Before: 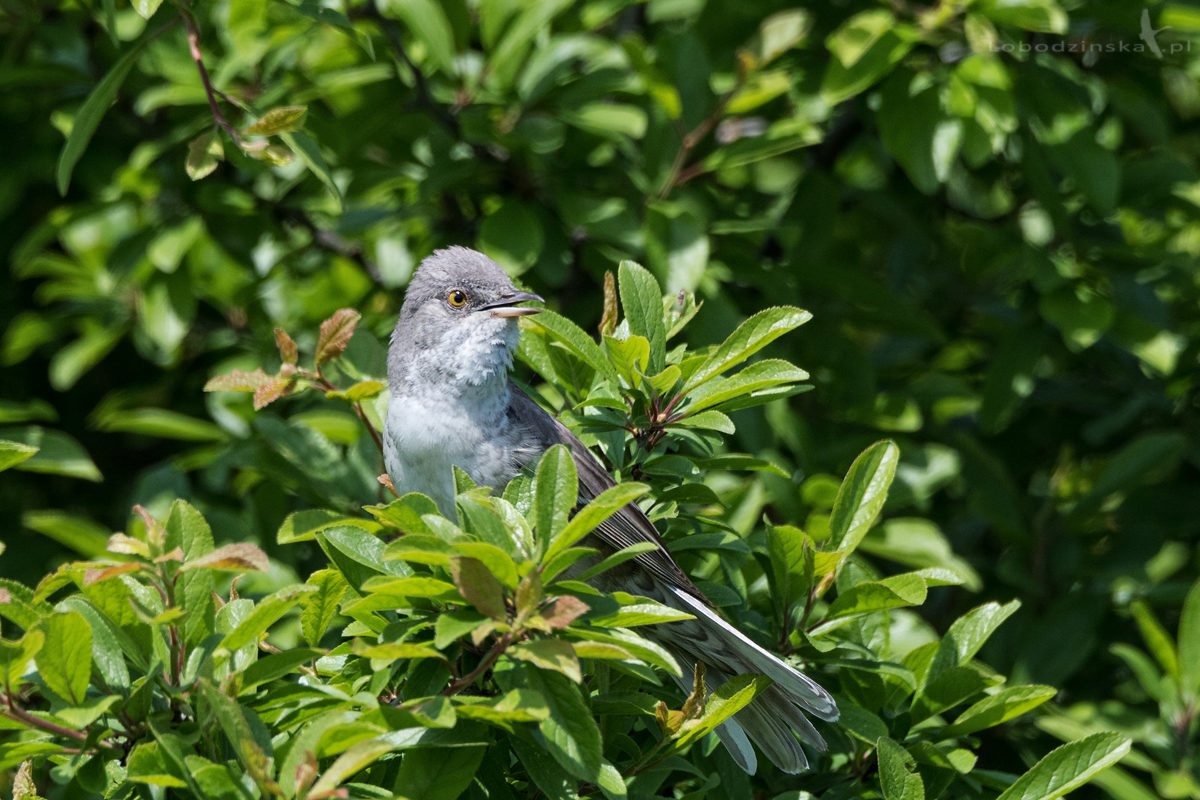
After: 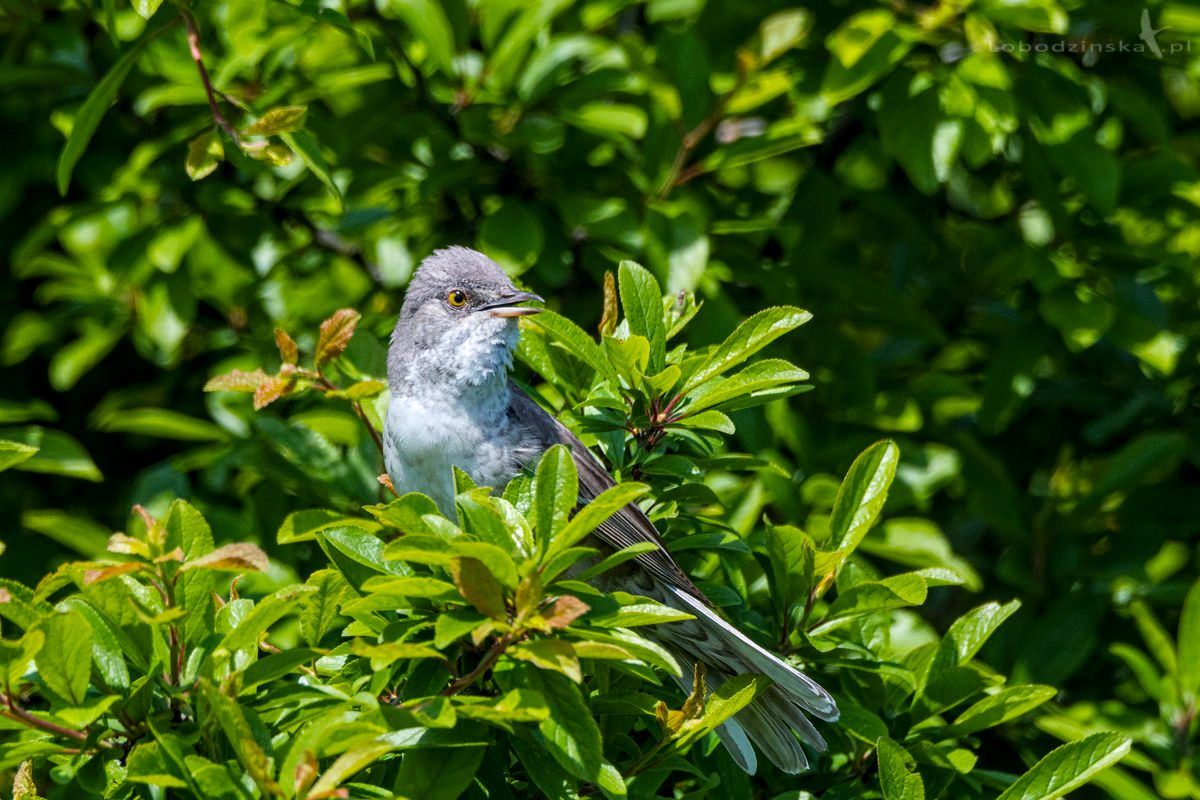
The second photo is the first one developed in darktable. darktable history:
local contrast: on, module defaults
color balance rgb: perceptual saturation grading › global saturation 40%, global vibrance 15%
